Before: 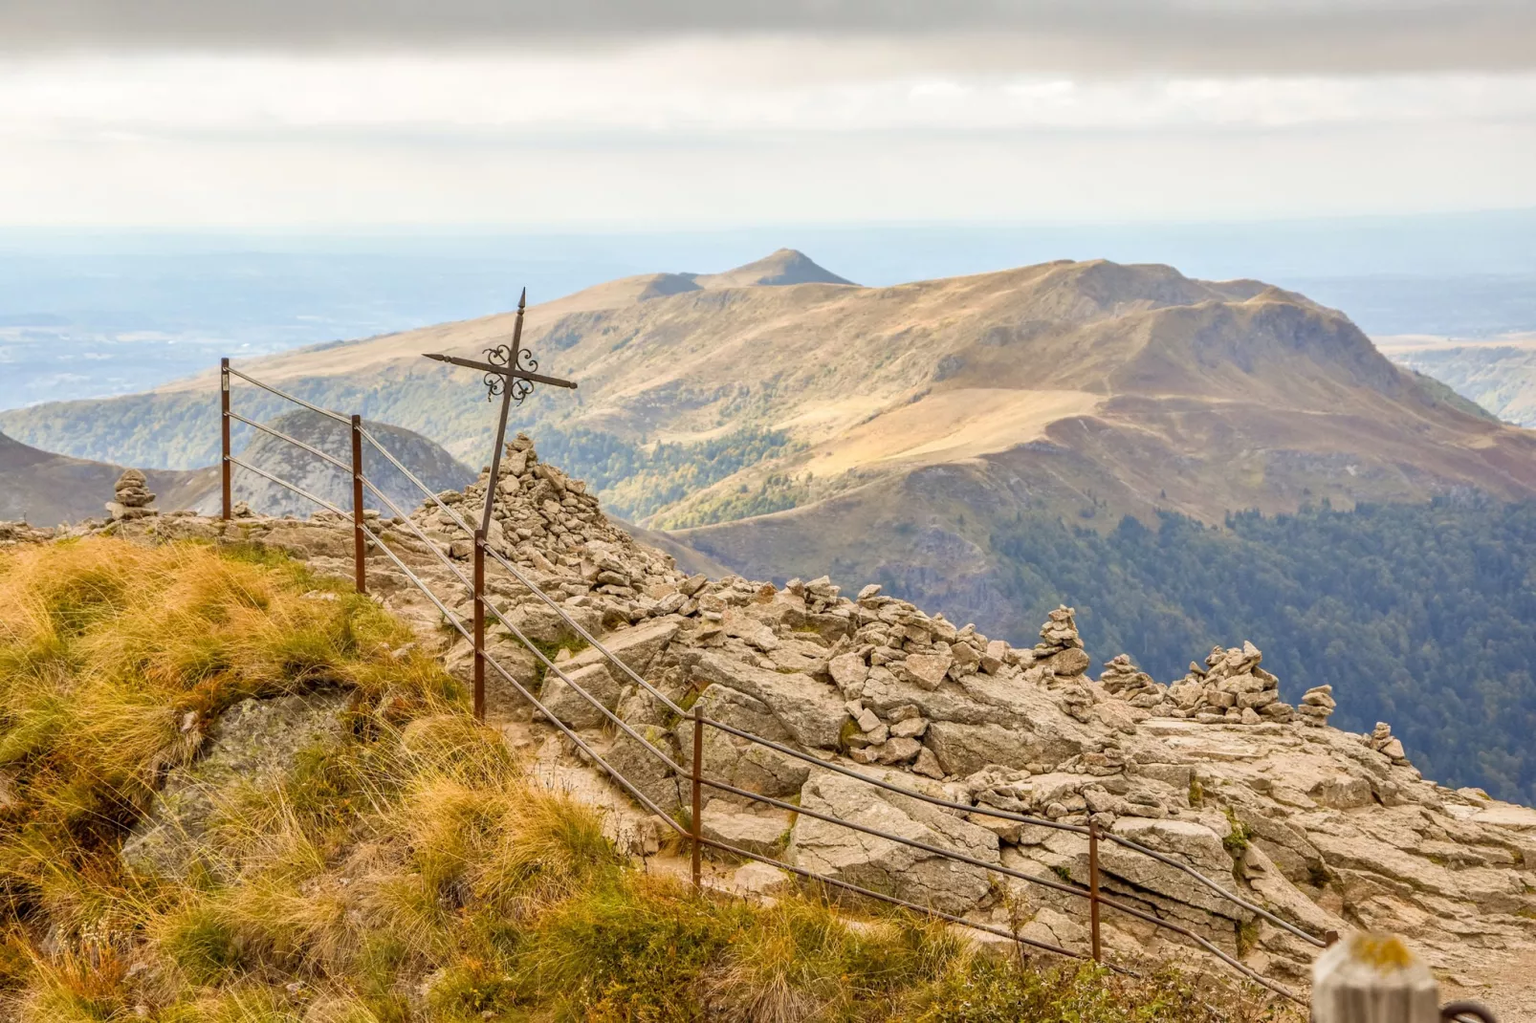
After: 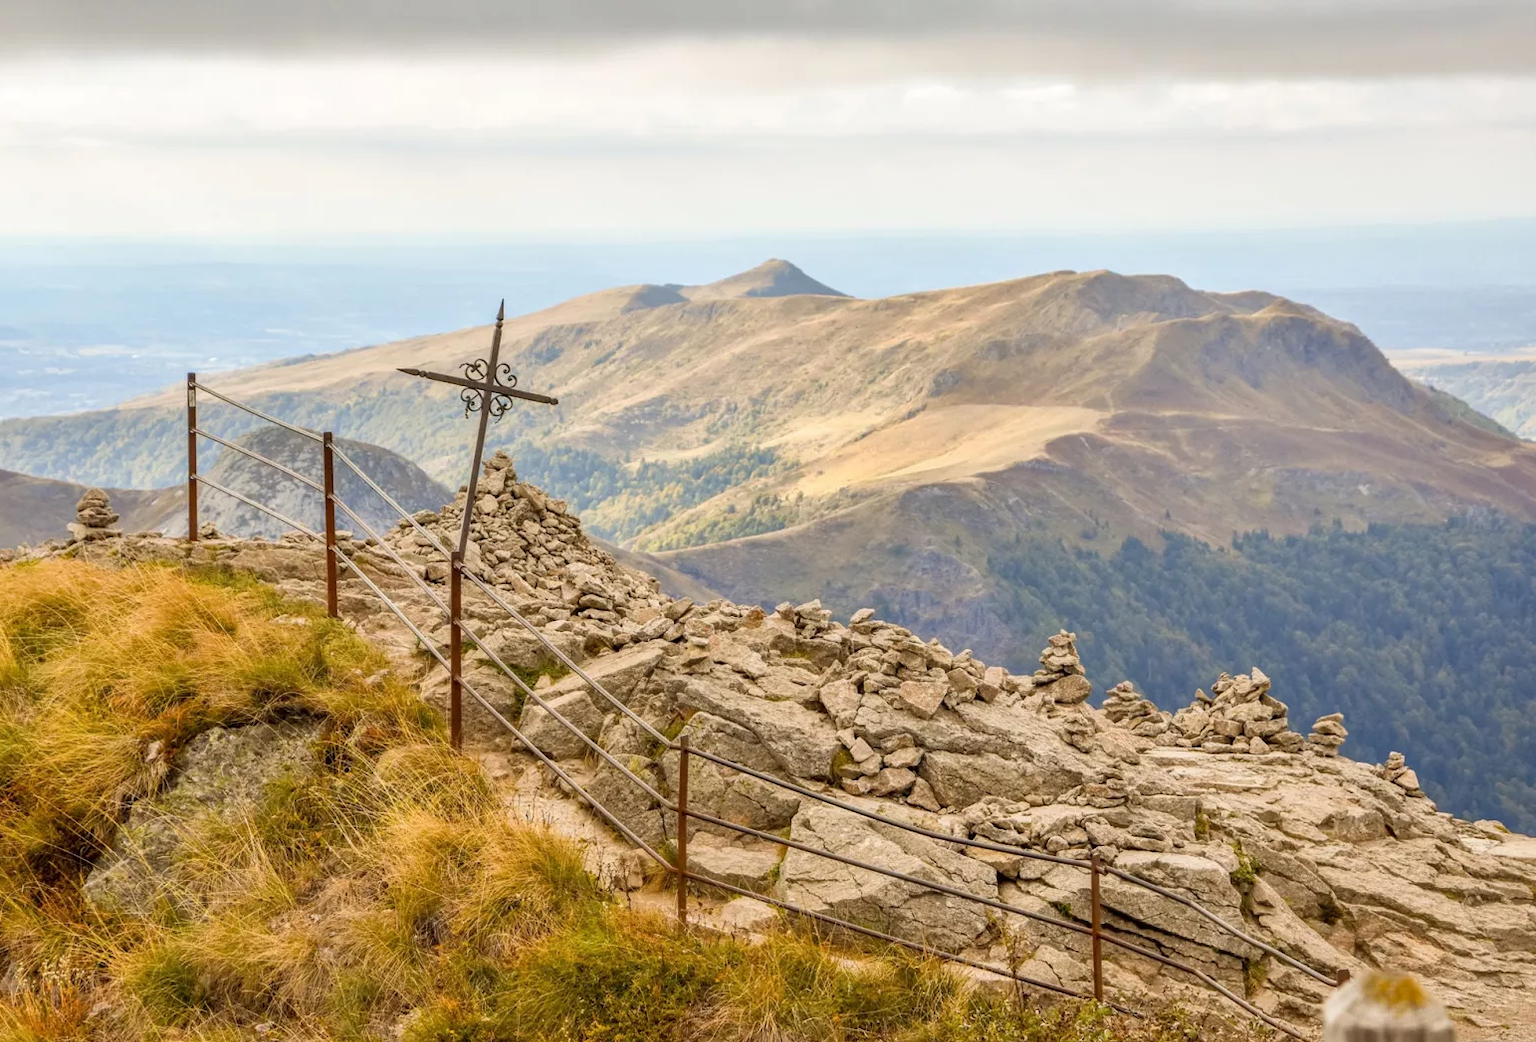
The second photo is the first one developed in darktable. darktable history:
crop and rotate: left 2.695%, right 1.173%, bottom 2.058%
